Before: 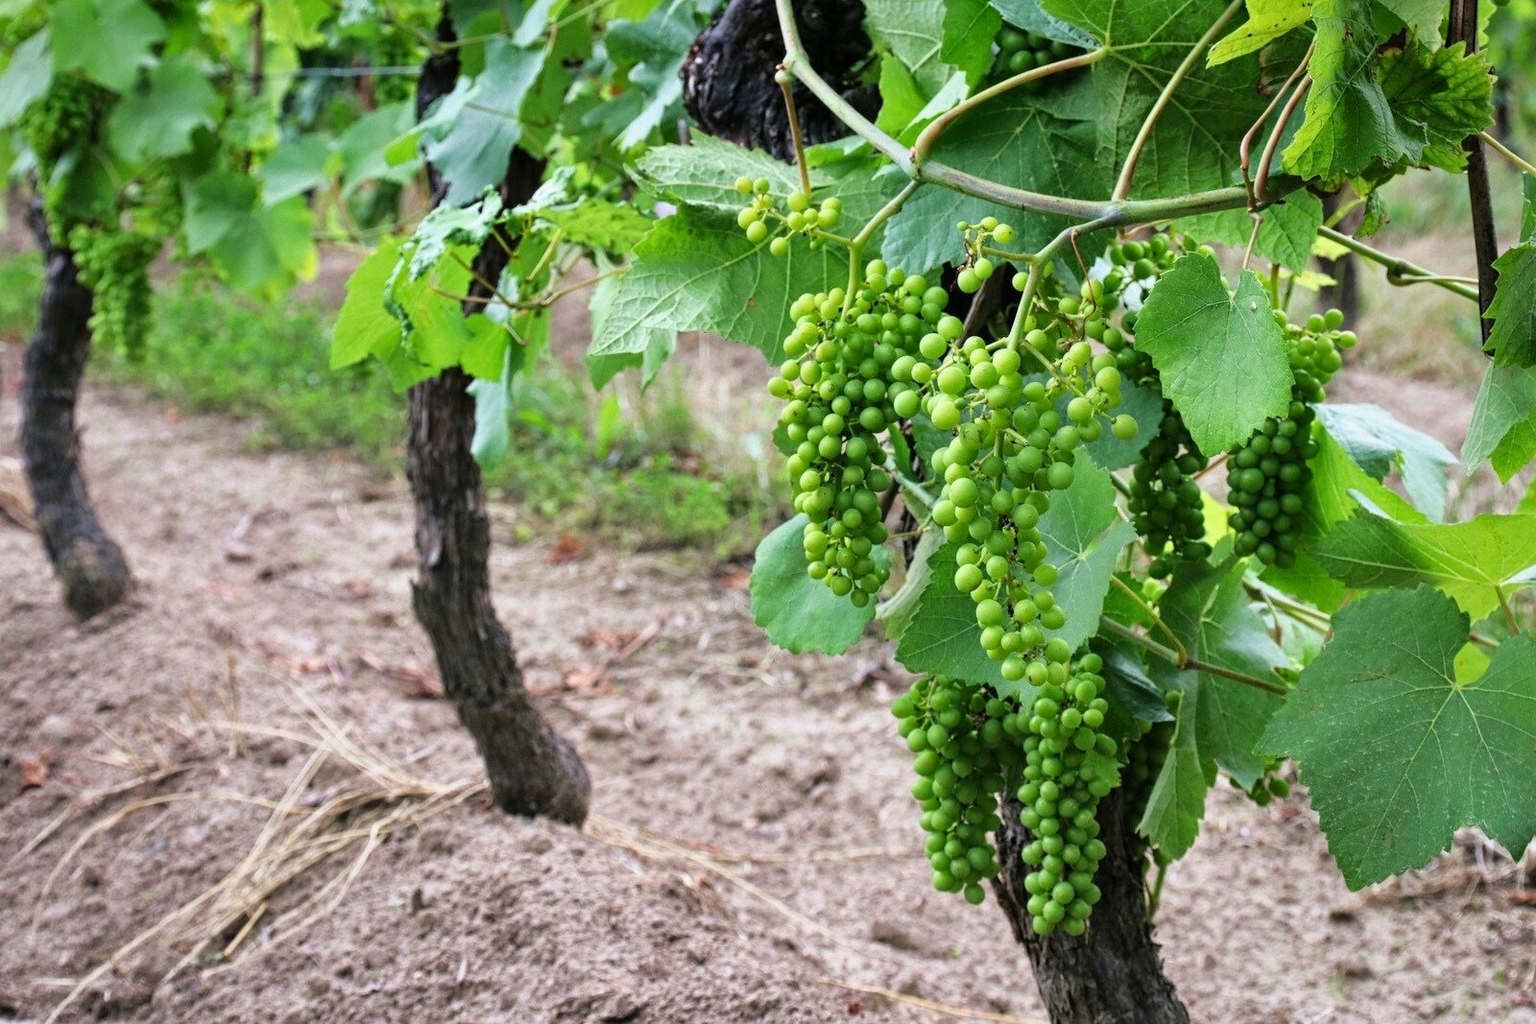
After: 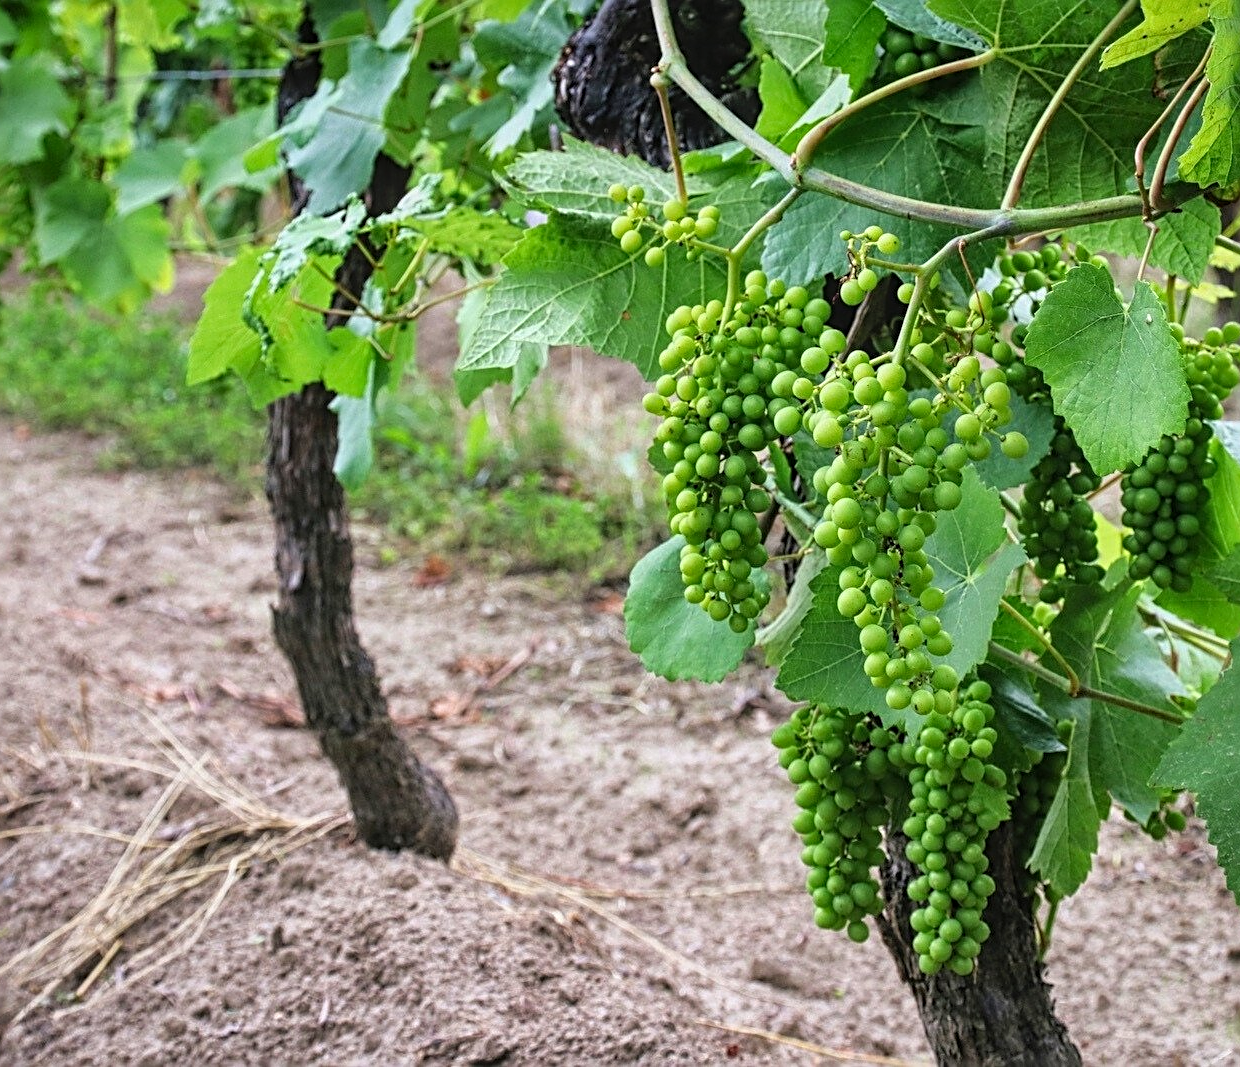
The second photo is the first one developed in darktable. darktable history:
crop: left 9.87%, right 12.624%
sharpen: radius 2.766
local contrast: detail 110%
